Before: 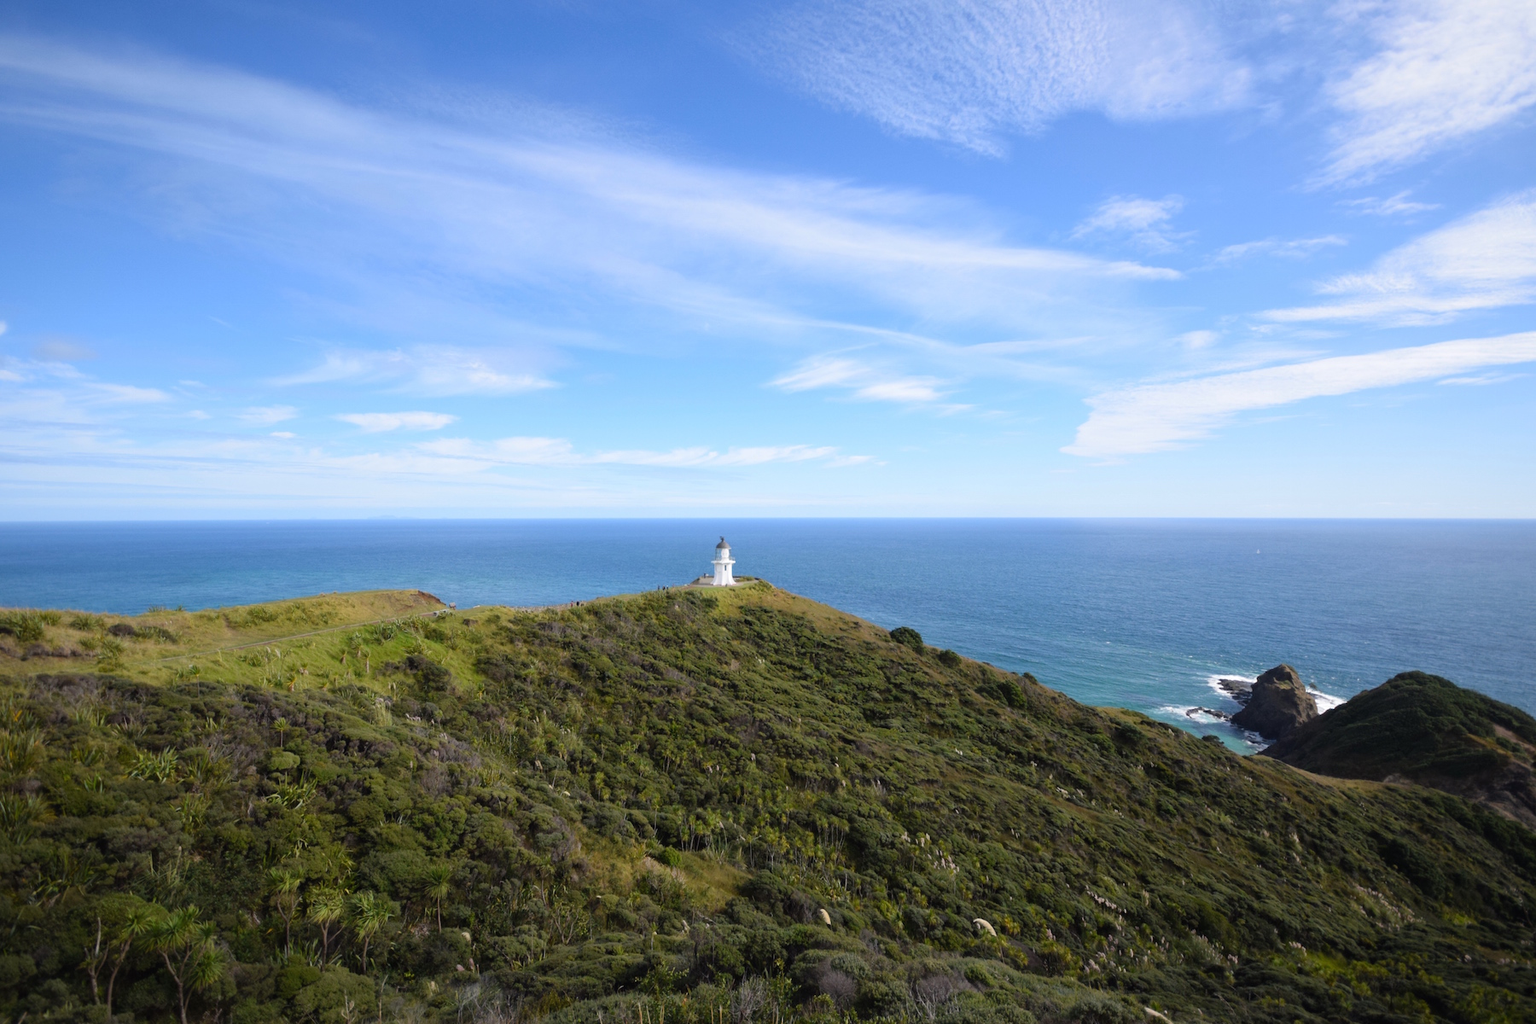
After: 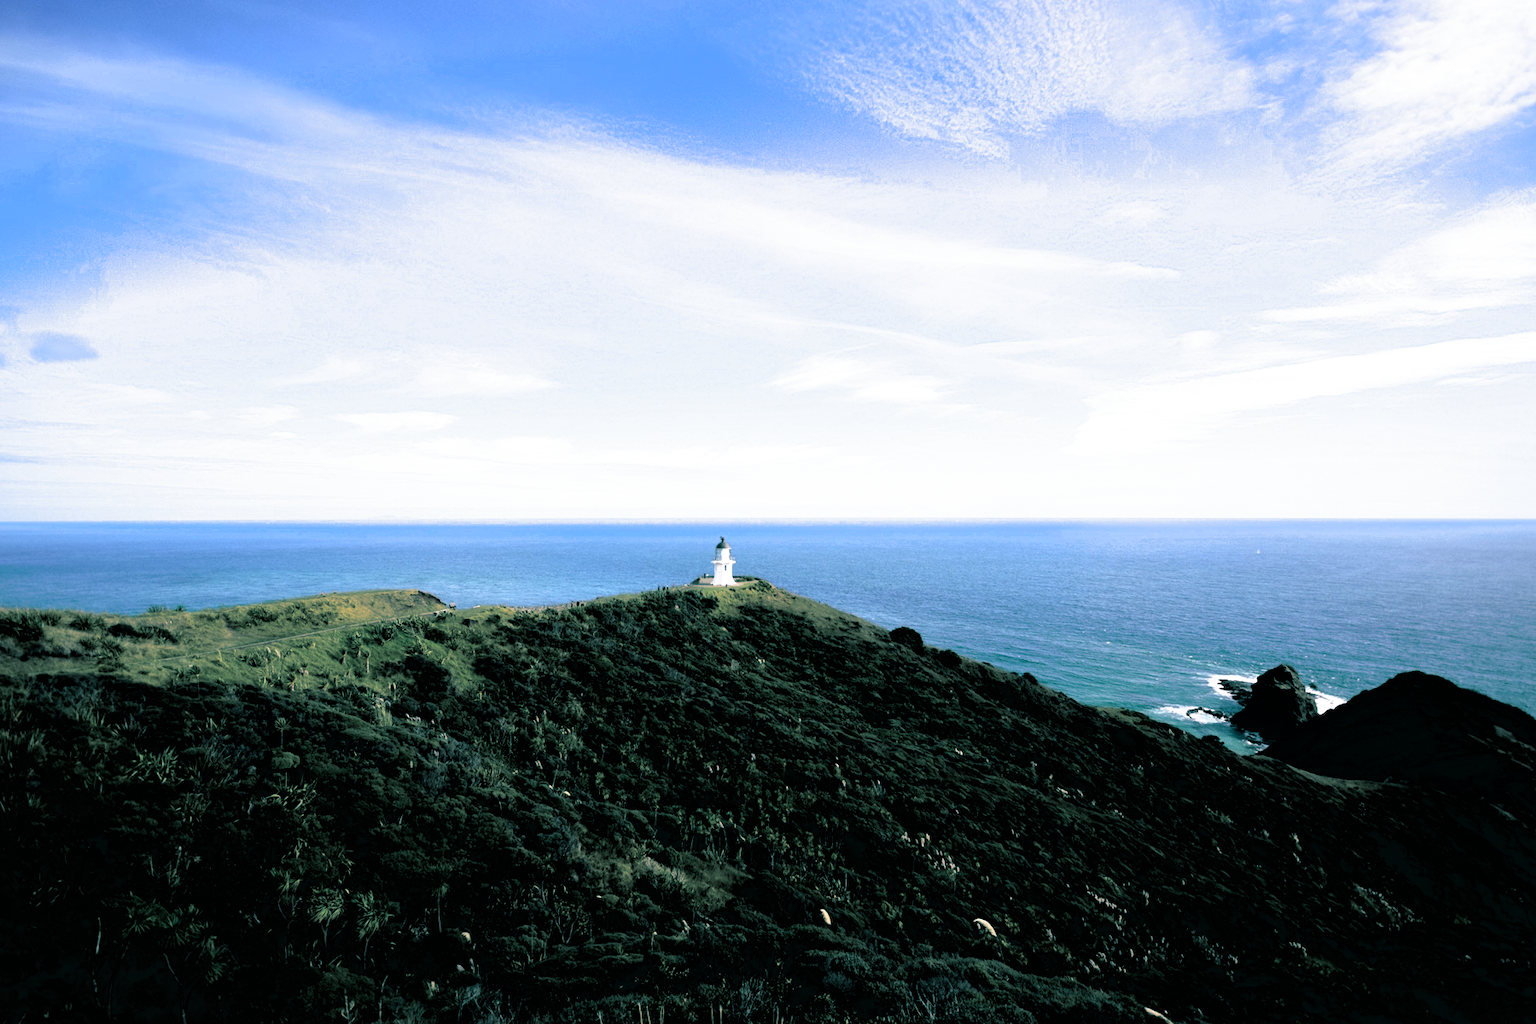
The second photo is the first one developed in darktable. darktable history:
exposure: black level correction 0.029, exposure -0.073 EV, compensate highlight preservation false
split-toning: shadows › hue 183.6°, shadows › saturation 0.52, highlights › hue 0°, highlights › saturation 0
filmic rgb: black relative exposure -8.2 EV, white relative exposure 2.2 EV, threshold 3 EV, hardness 7.11, latitude 85.74%, contrast 1.696, highlights saturation mix -4%, shadows ↔ highlights balance -2.69%, color science v5 (2021), contrast in shadows safe, contrast in highlights safe, enable highlight reconstruction true
